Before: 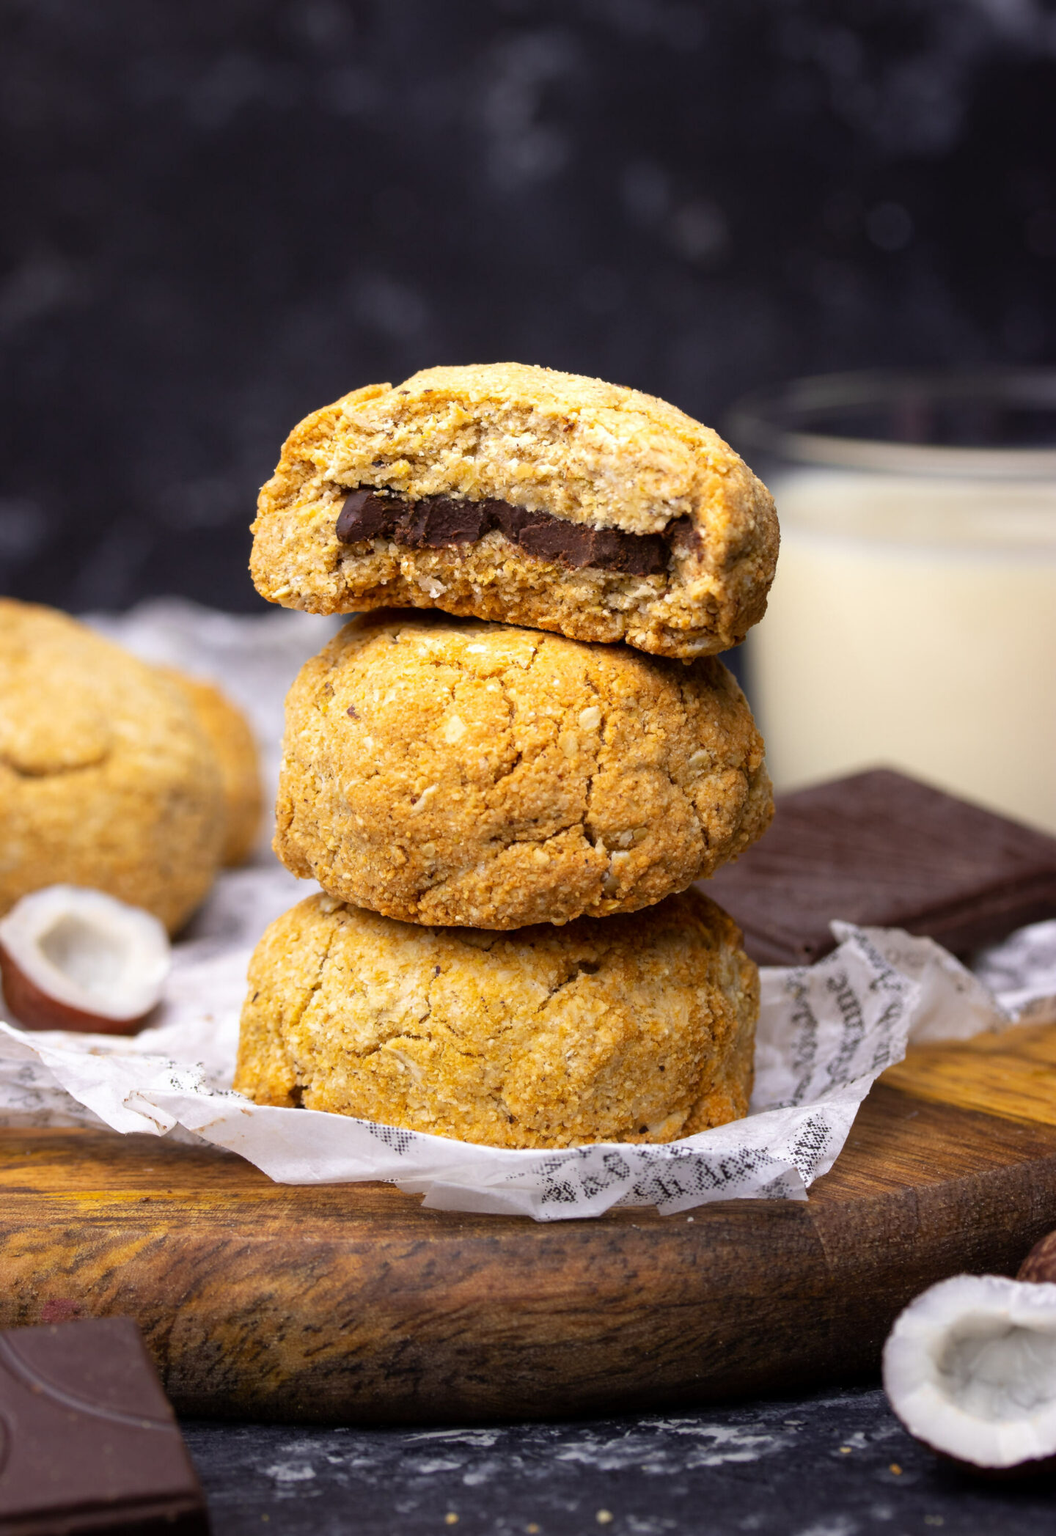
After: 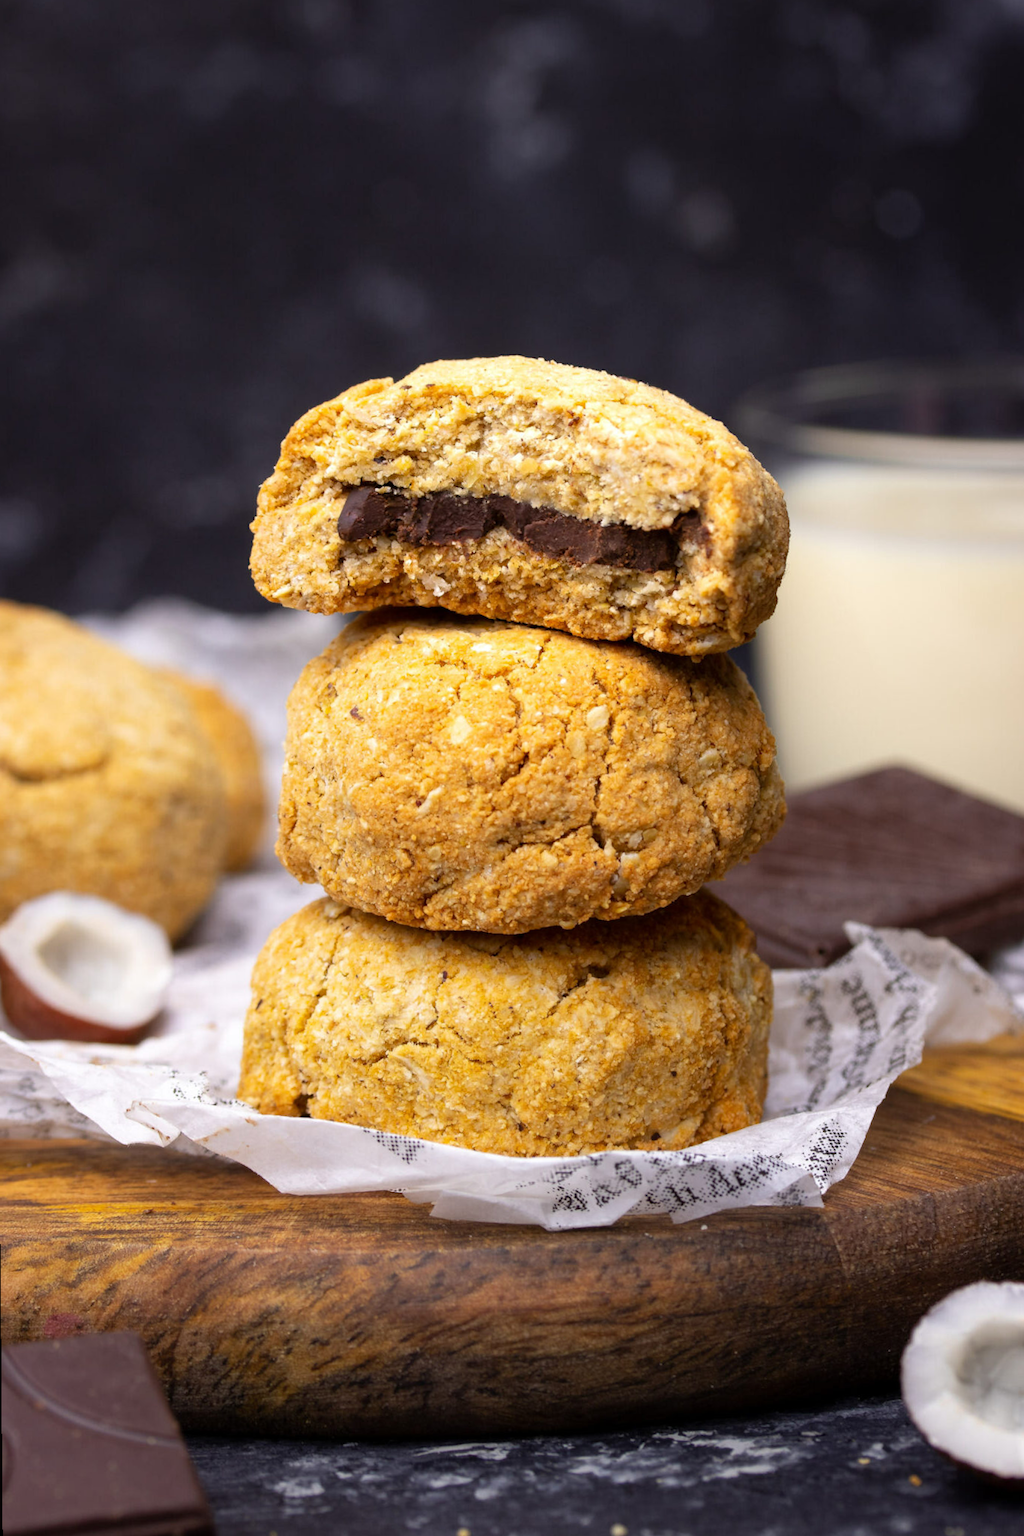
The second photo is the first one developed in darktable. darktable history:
crop: right 4.126%, bottom 0.031%
rotate and perspective: rotation -0.45°, automatic cropping original format, crop left 0.008, crop right 0.992, crop top 0.012, crop bottom 0.988
